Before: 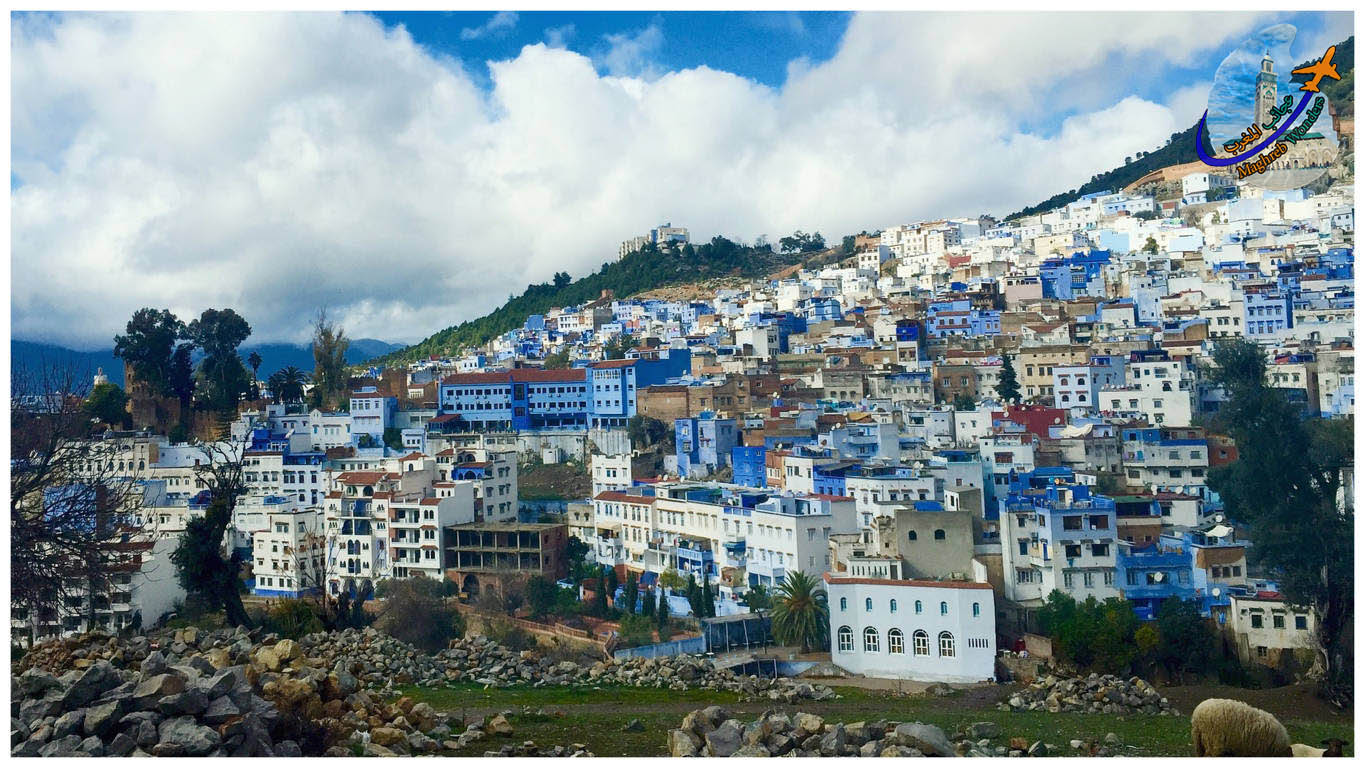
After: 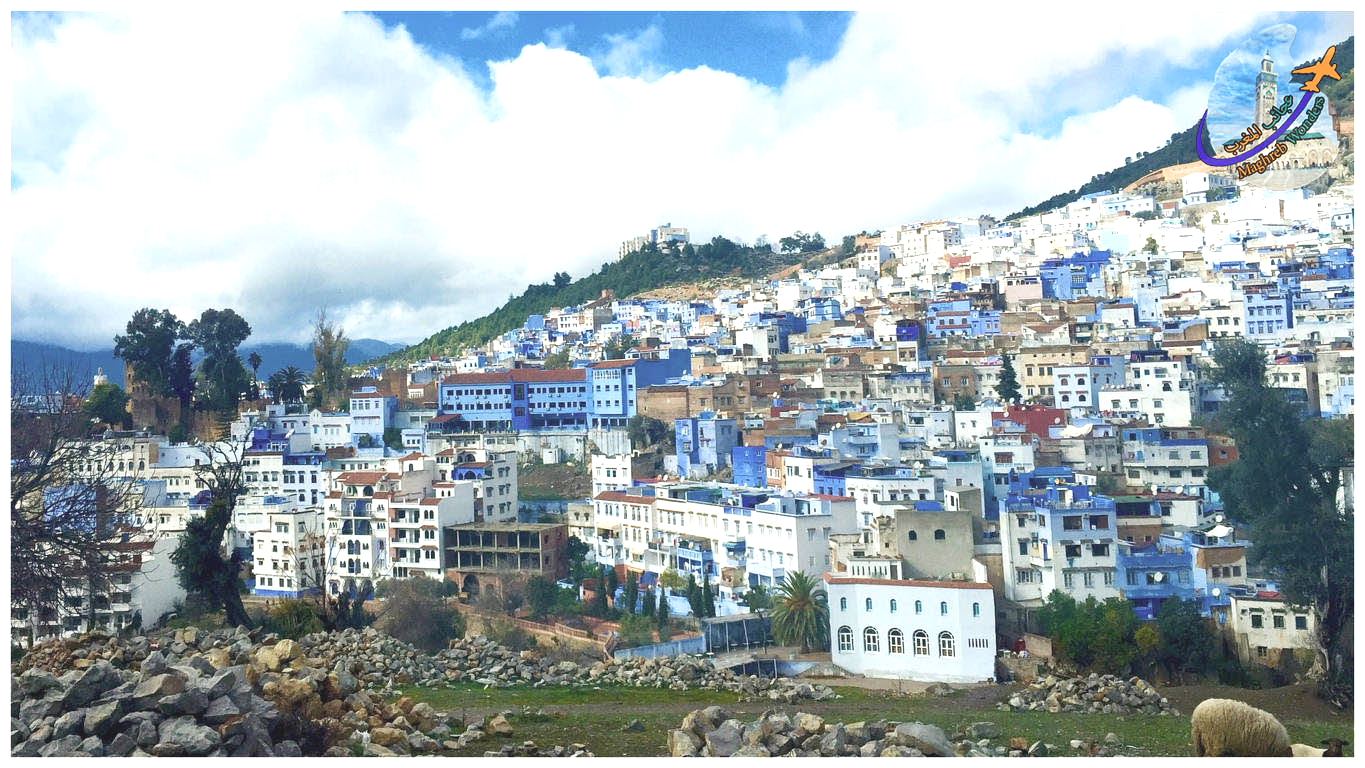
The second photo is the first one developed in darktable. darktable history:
exposure: black level correction 0.001, exposure 0.964 EV, compensate highlight preservation false
color correction: highlights b* 0.005, saturation 0.862
contrast brightness saturation: contrast -0.151, brightness 0.041, saturation -0.128
